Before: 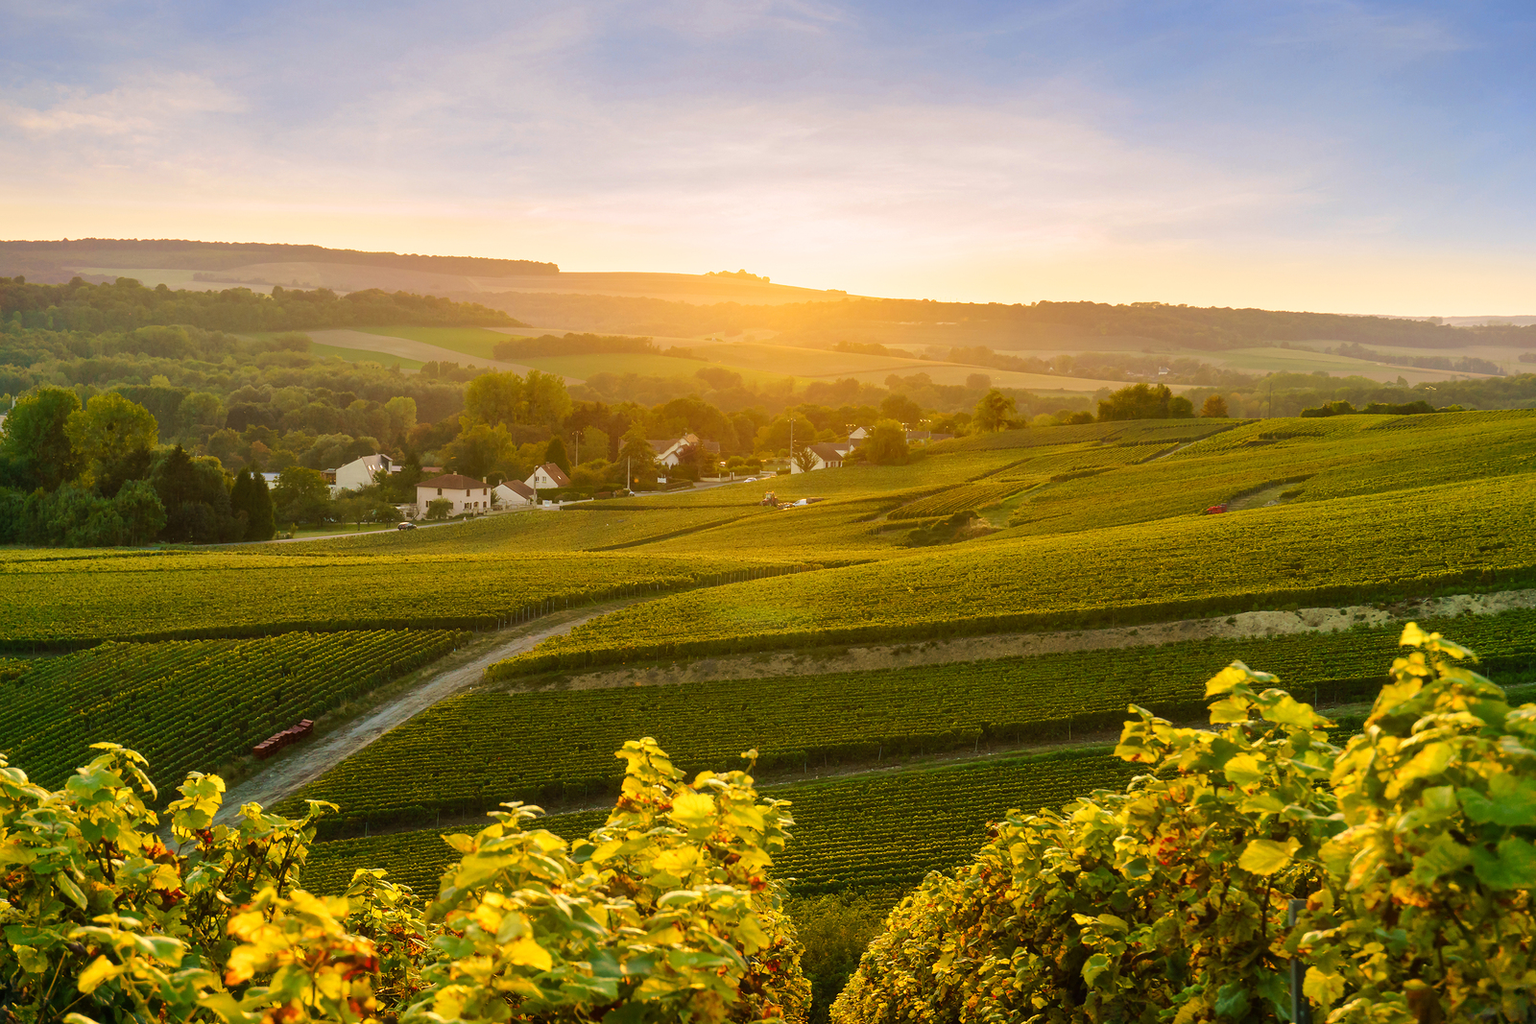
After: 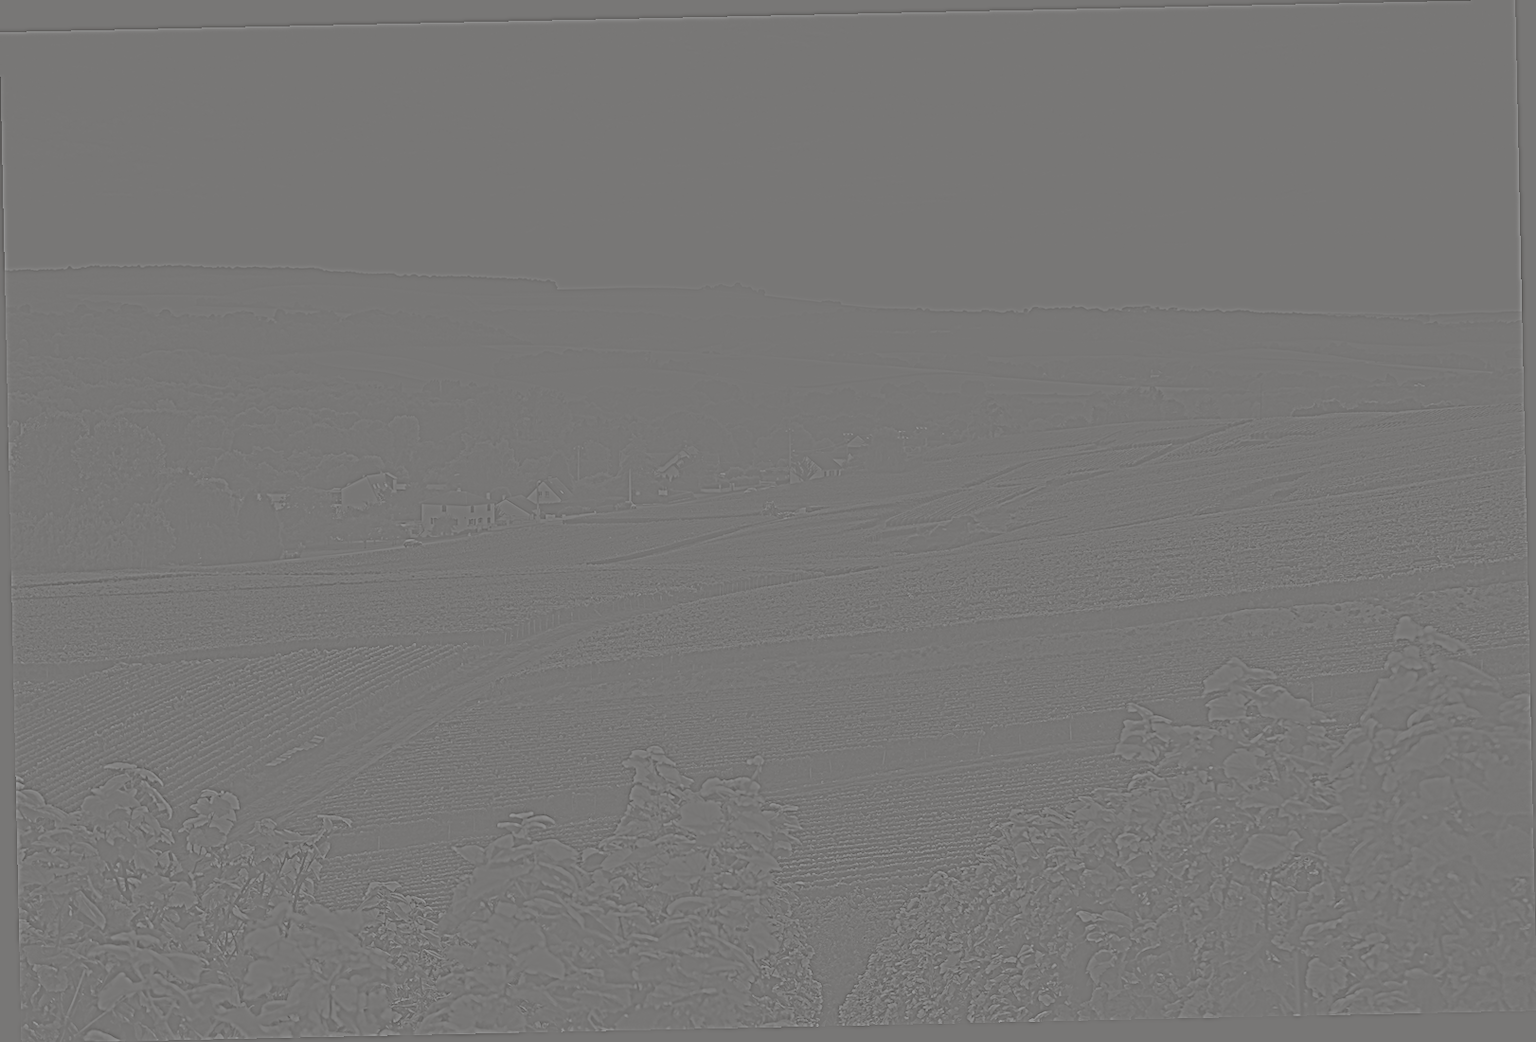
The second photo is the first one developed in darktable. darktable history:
rotate and perspective: rotation -1.24°, automatic cropping off
split-toning: shadows › hue 36°, shadows › saturation 0.05, highlights › hue 10.8°, highlights › saturation 0.15, compress 40%
highpass: sharpness 6%, contrast boost 7.63%
